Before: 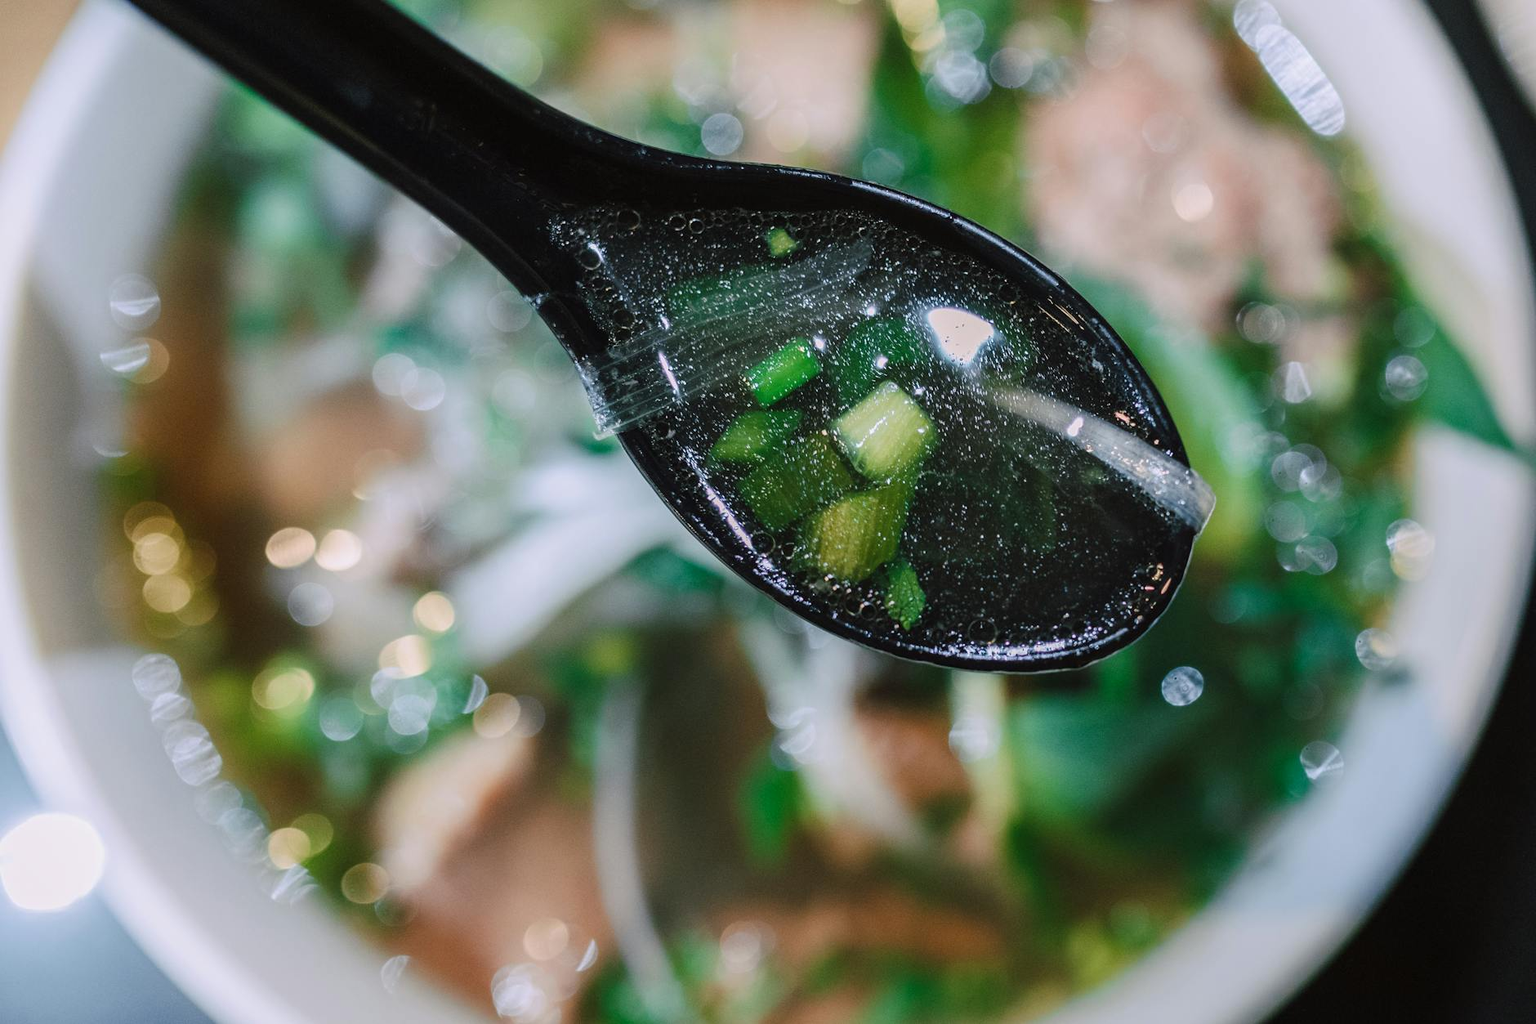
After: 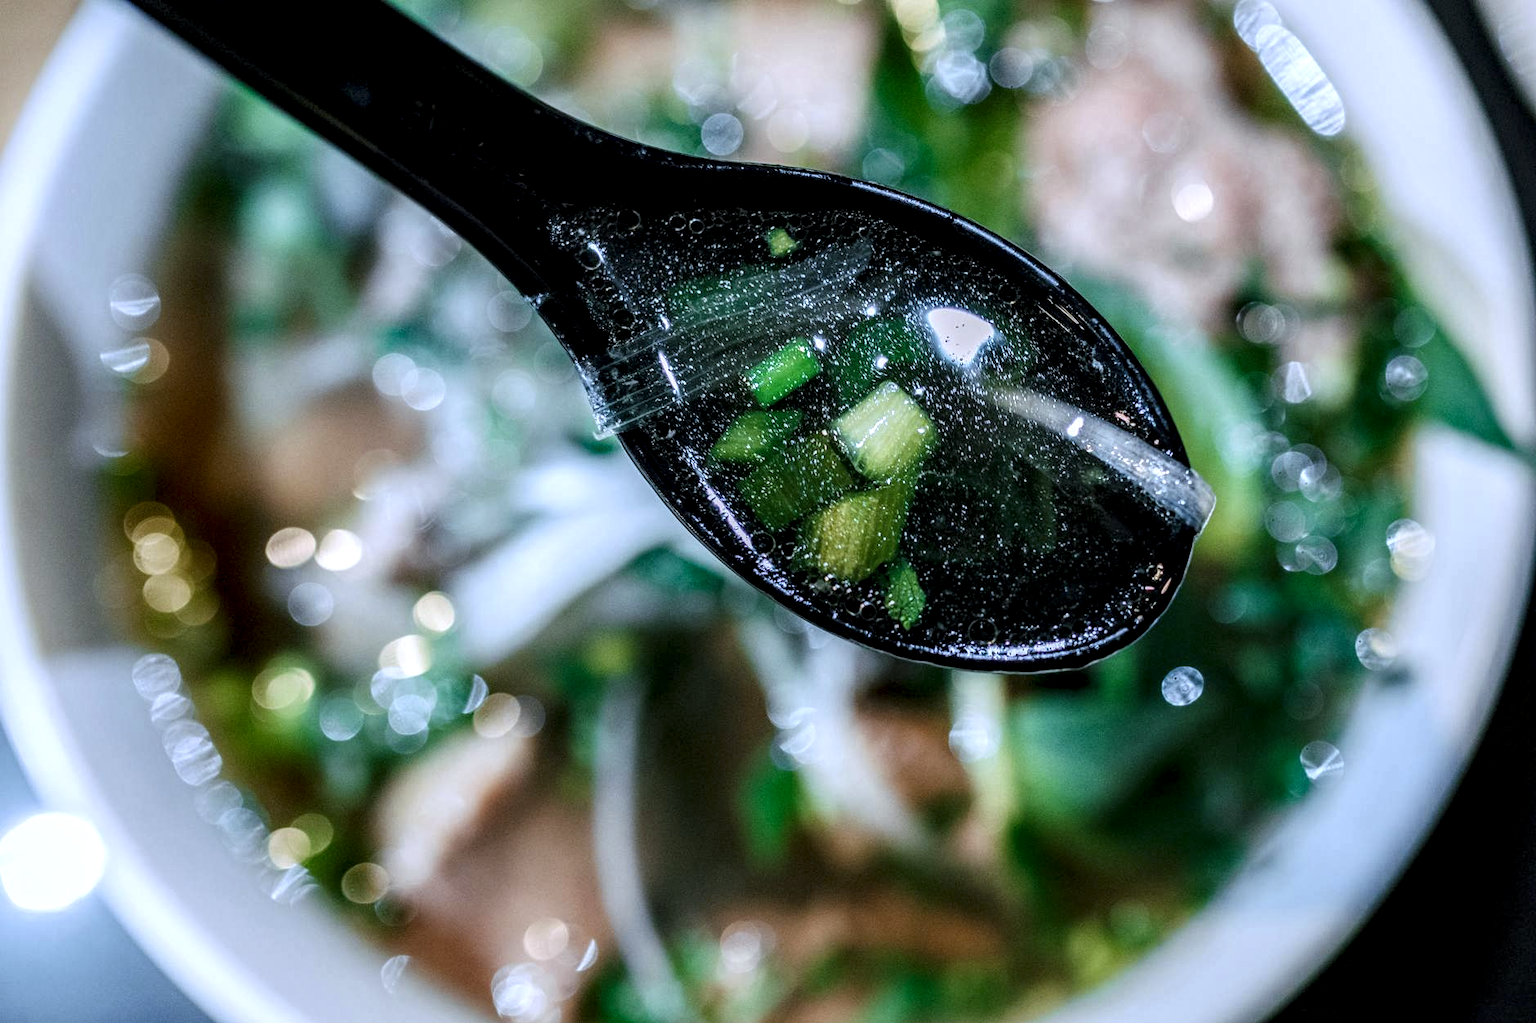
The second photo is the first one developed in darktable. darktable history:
local contrast: highlights 65%, shadows 54%, detail 169%, midtone range 0.514
white balance: red 0.924, blue 1.095
